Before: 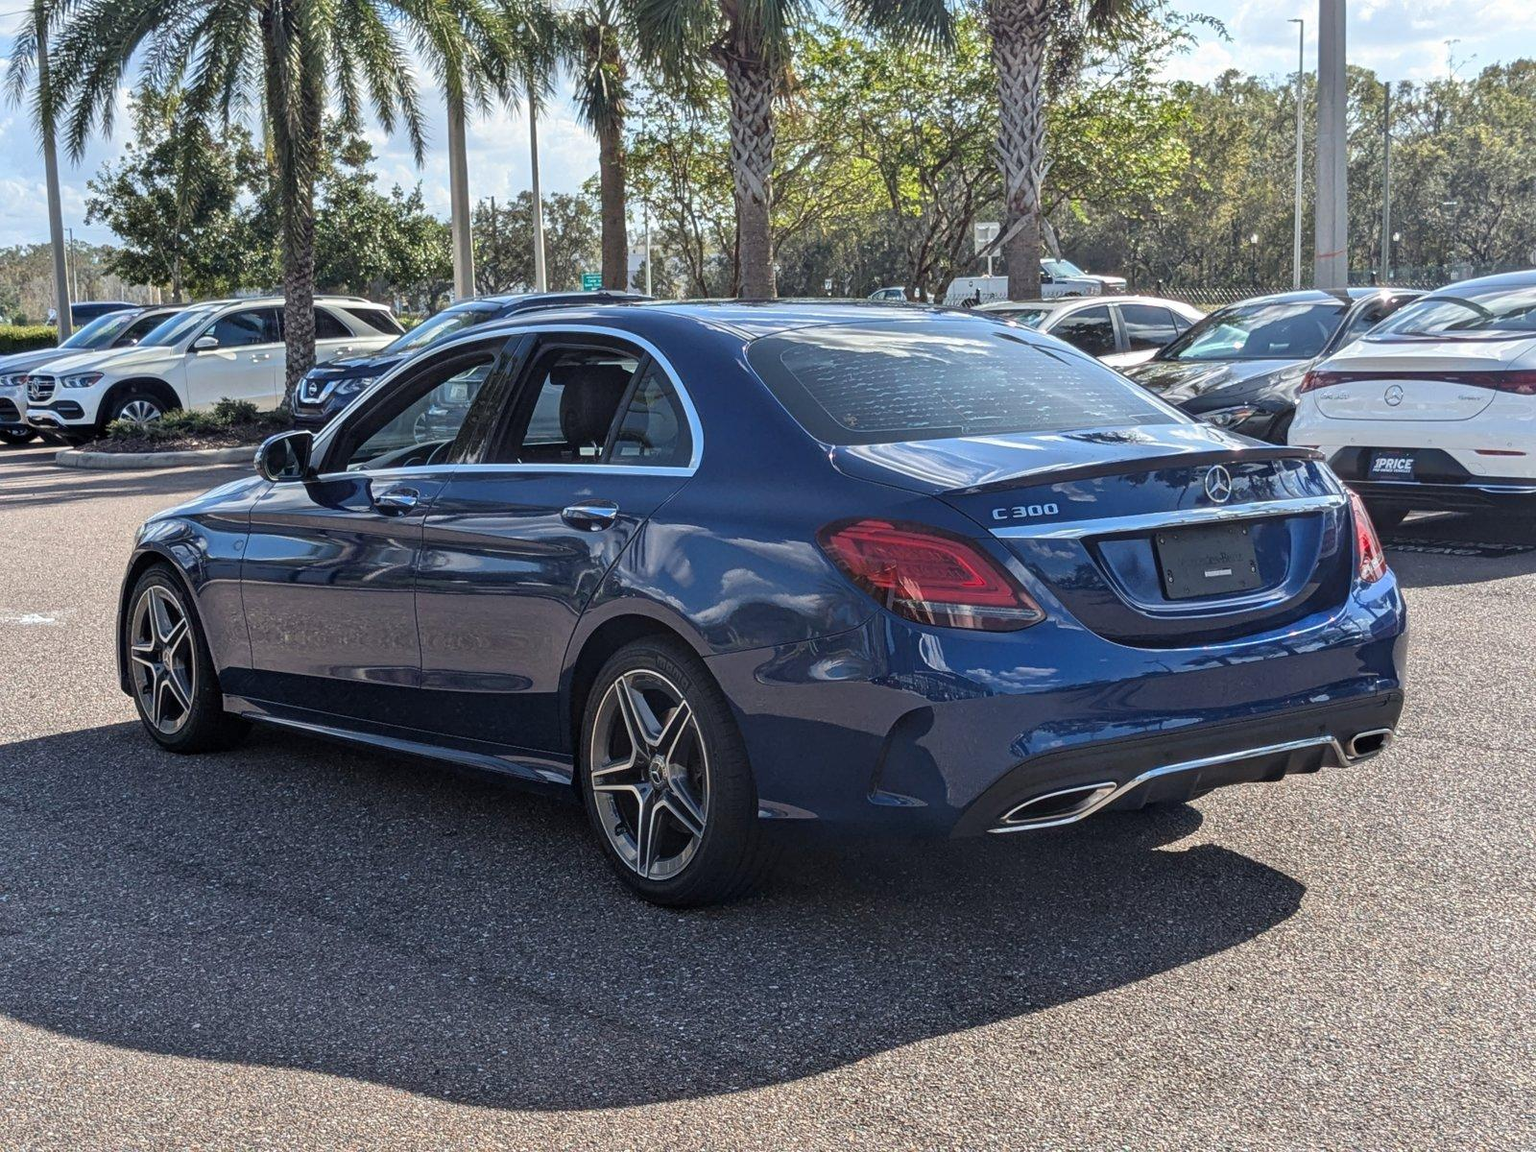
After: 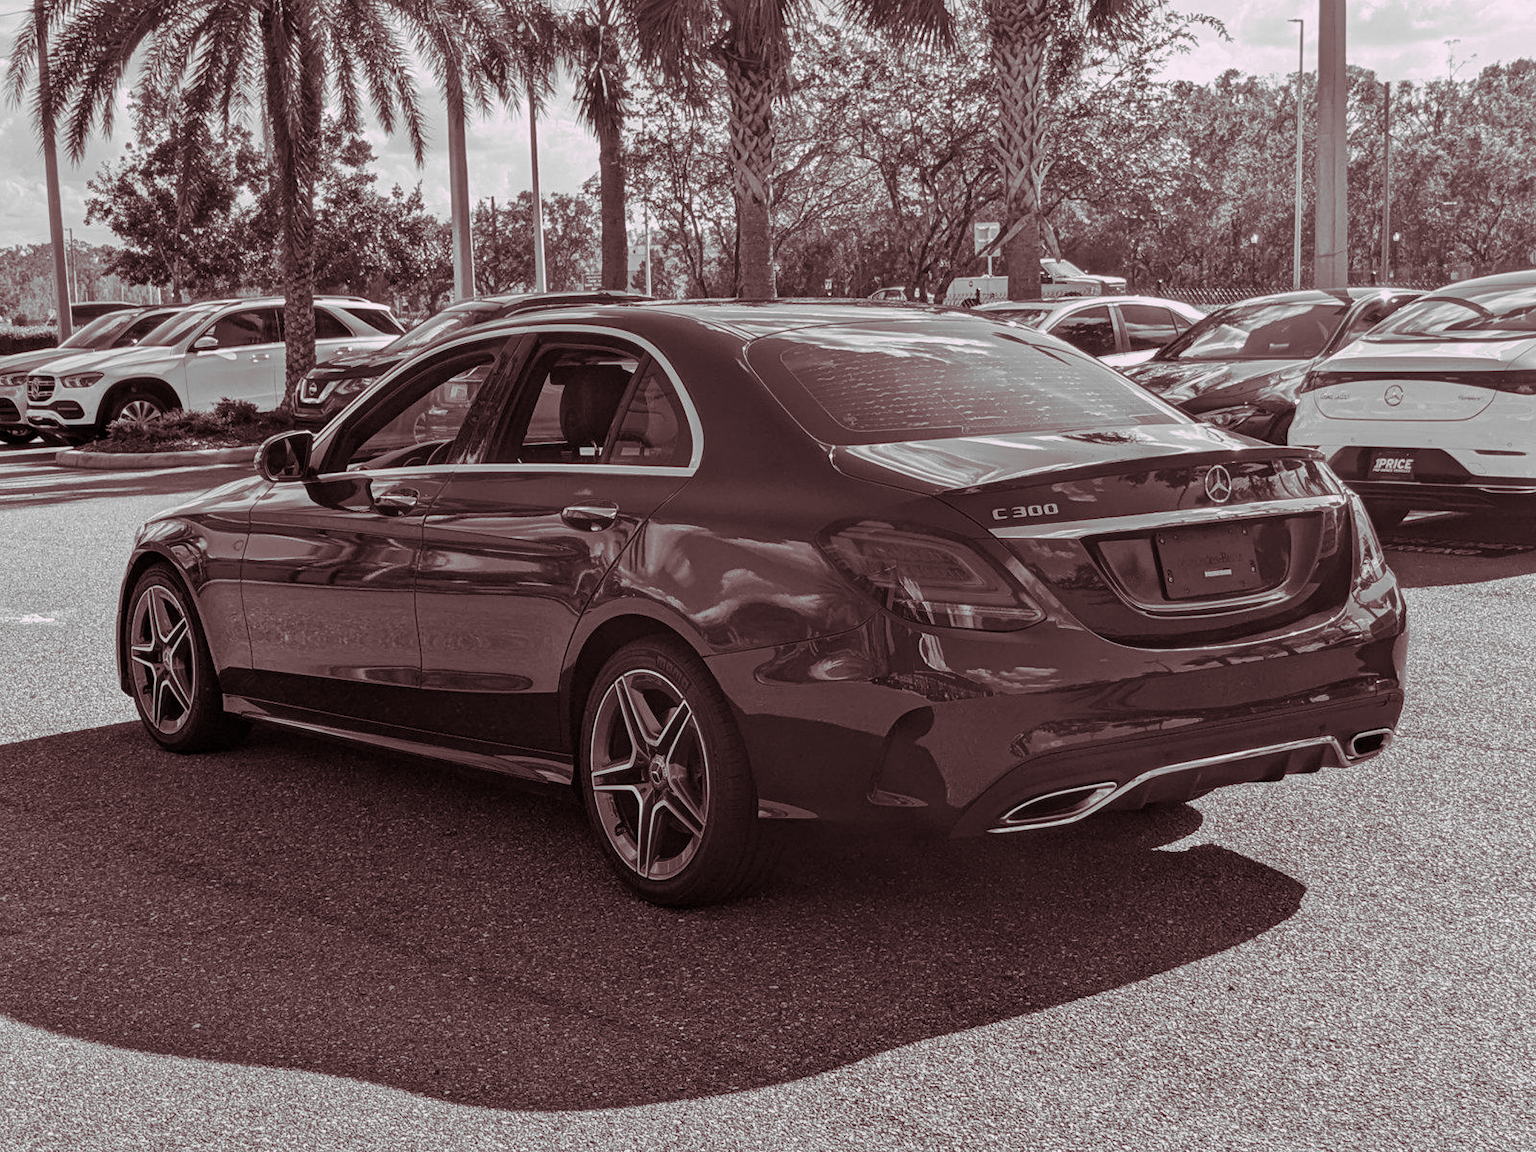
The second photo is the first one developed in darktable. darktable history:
monochrome: a -71.75, b 75.82
split-toning: highlights › hue 298.8°, highlights › saturation 0.73, compress 41.76%
